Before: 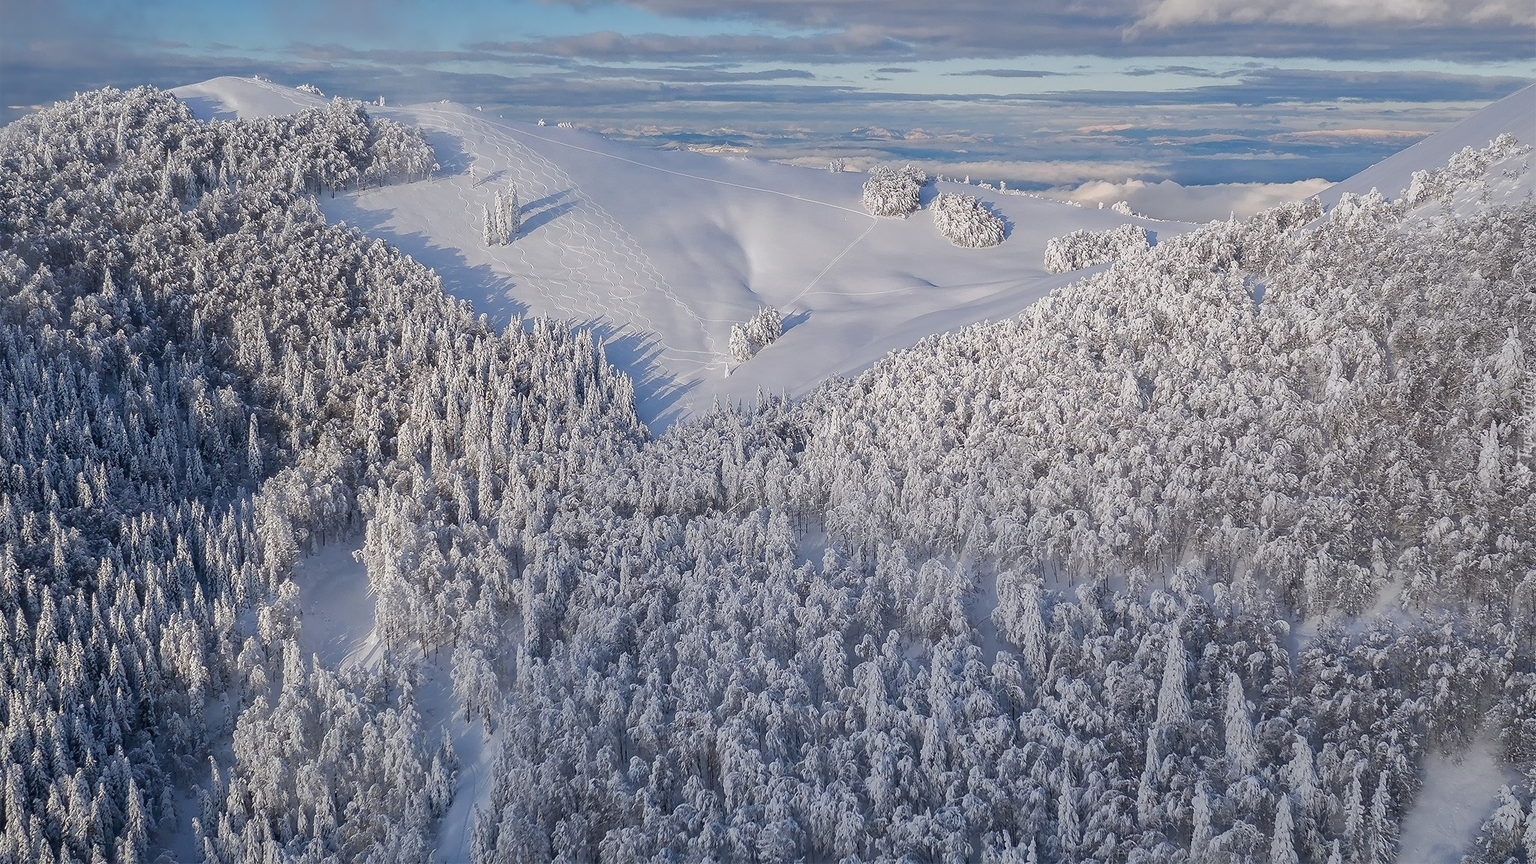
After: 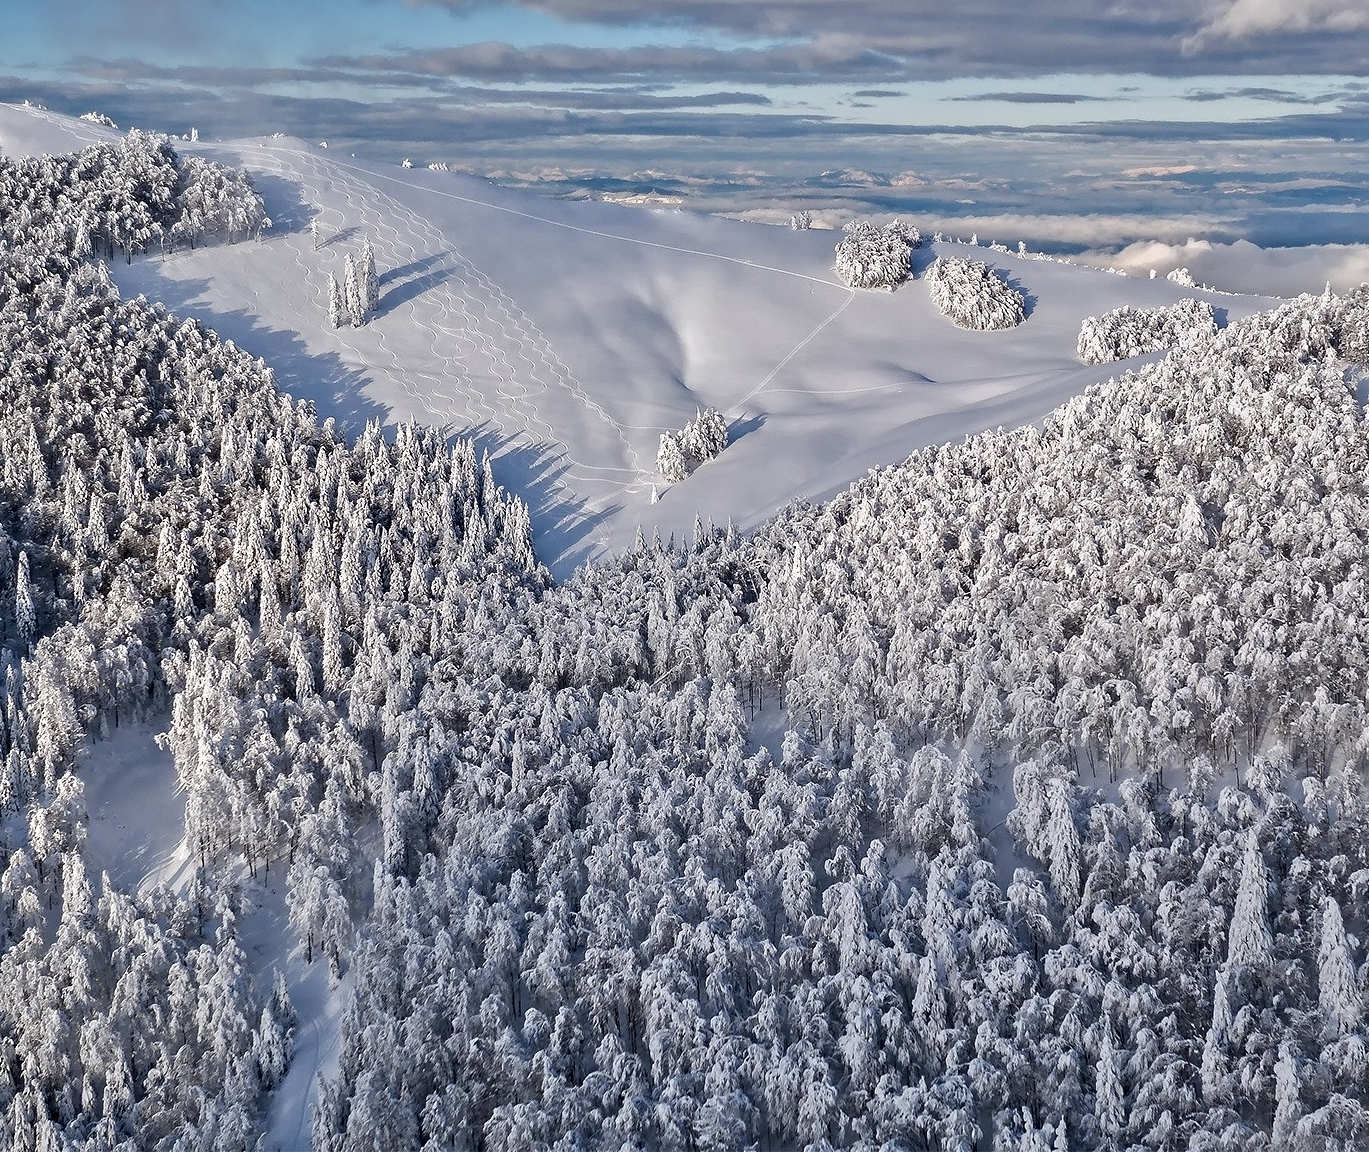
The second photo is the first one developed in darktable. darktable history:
contrast equalizer: y [[0.511, 0.558, 0.631, 0.632, 0.559, 0.512], [0.5 ×6], [0.507, 0.559, 0.627, 0.644, 0.647, 0.647], [0 ×6], [0 ×6]]
crop: left 15.412%, right 17.738%
